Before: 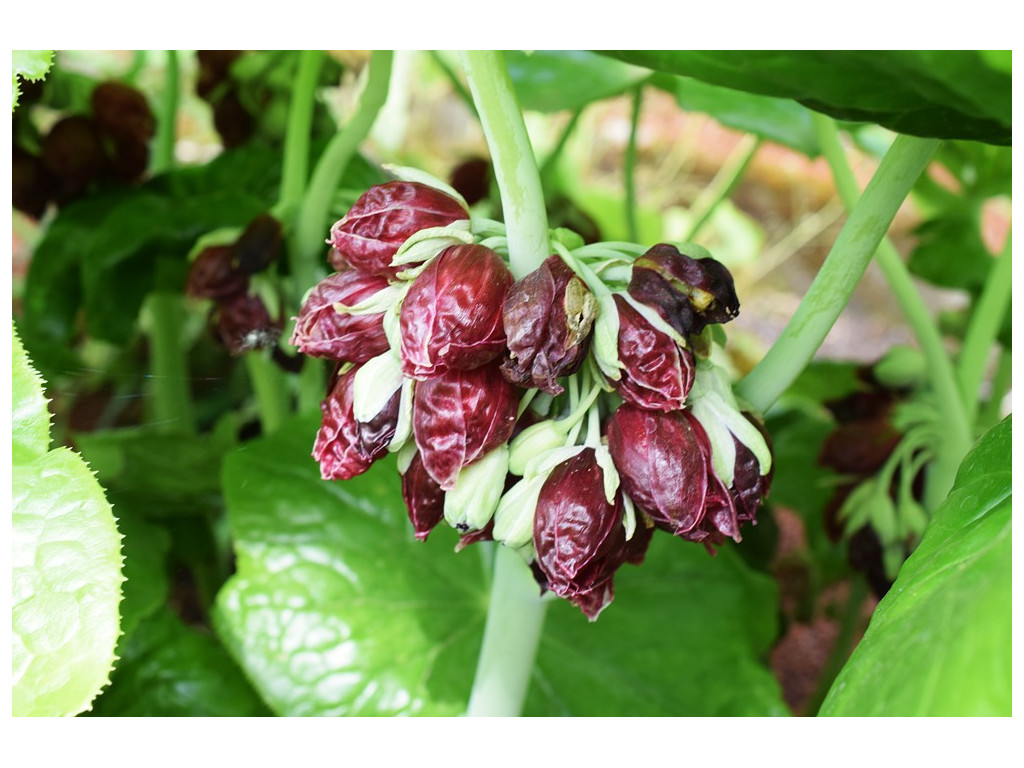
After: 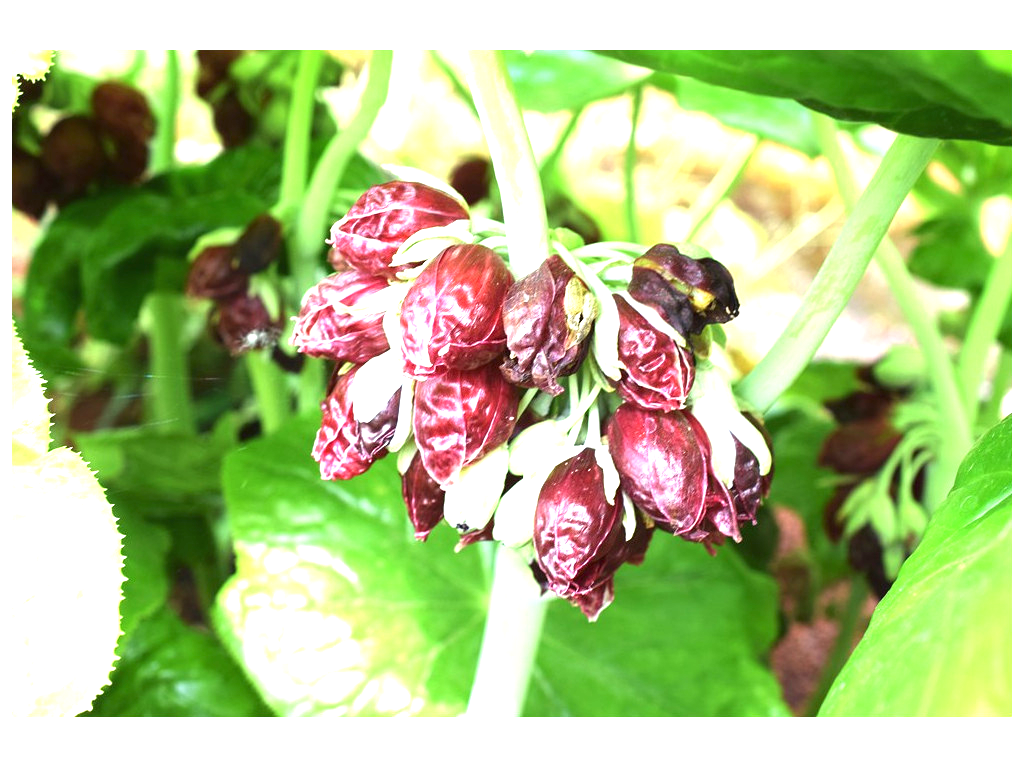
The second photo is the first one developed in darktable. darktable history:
exposure: black level correction 0, exposure 1.445 EV, compensate highlight preservation false
